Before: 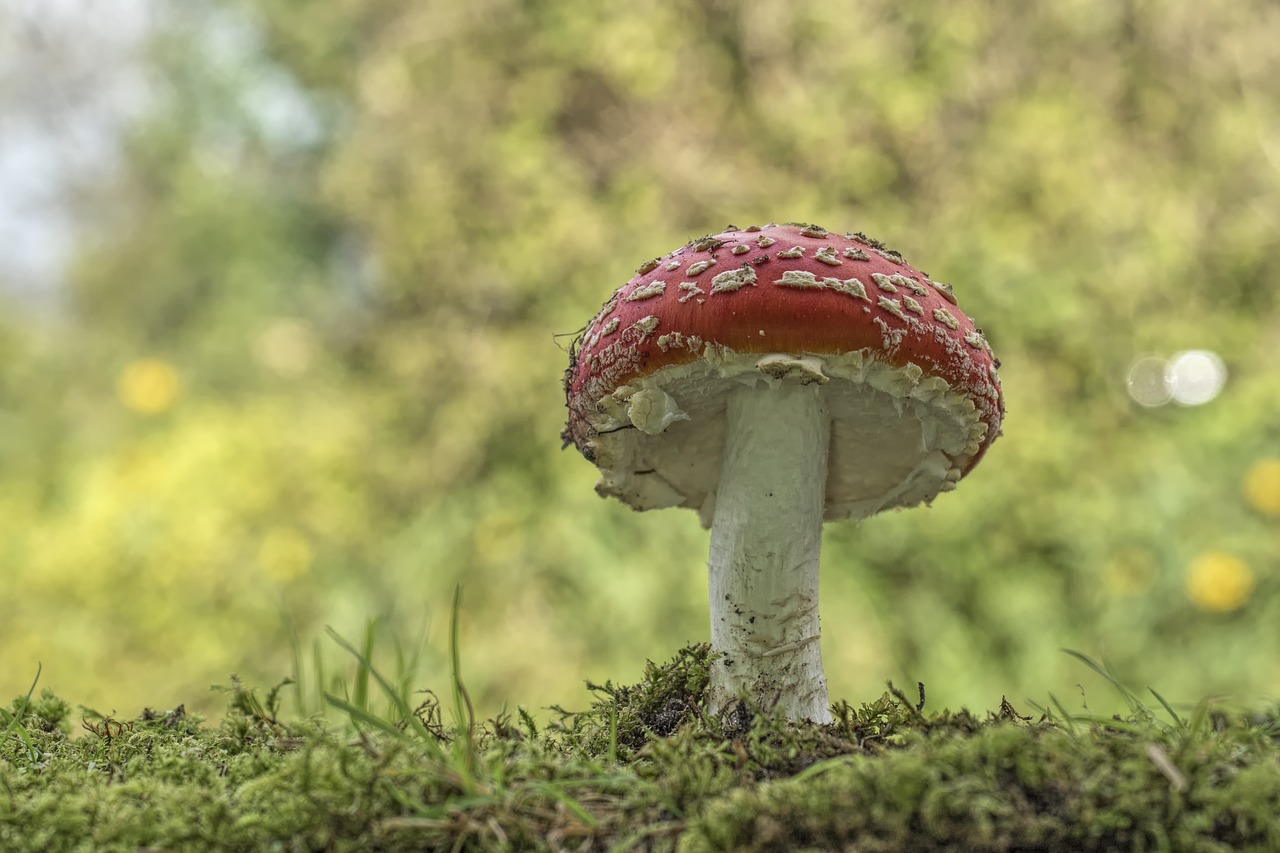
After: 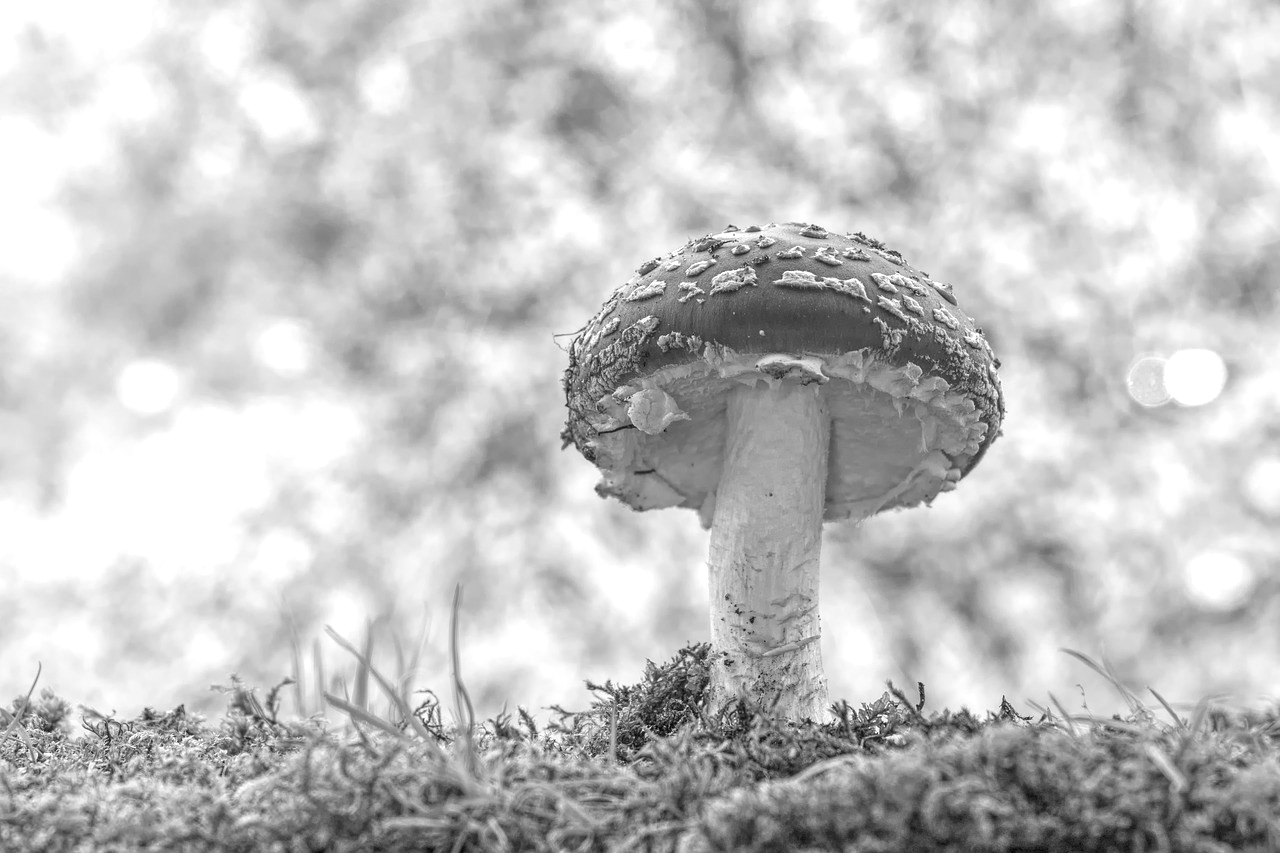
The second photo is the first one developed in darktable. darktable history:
exposure: exposure 0.95 EV, compensate highlight preservation false
monochrome: a -71.75, b 75.82
